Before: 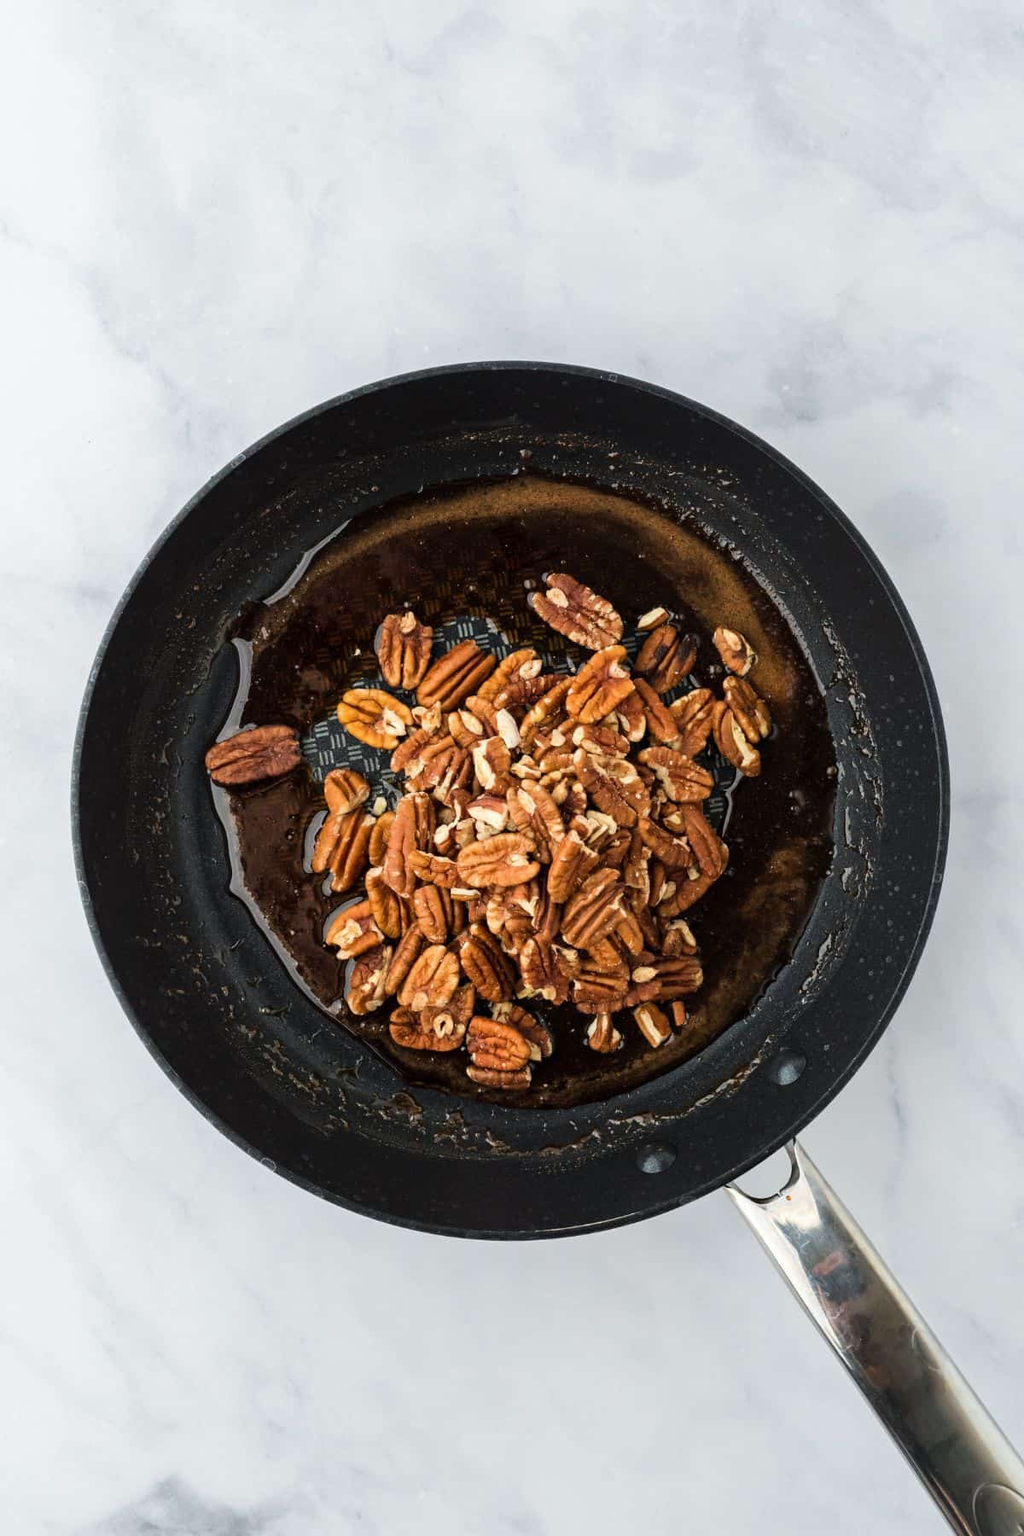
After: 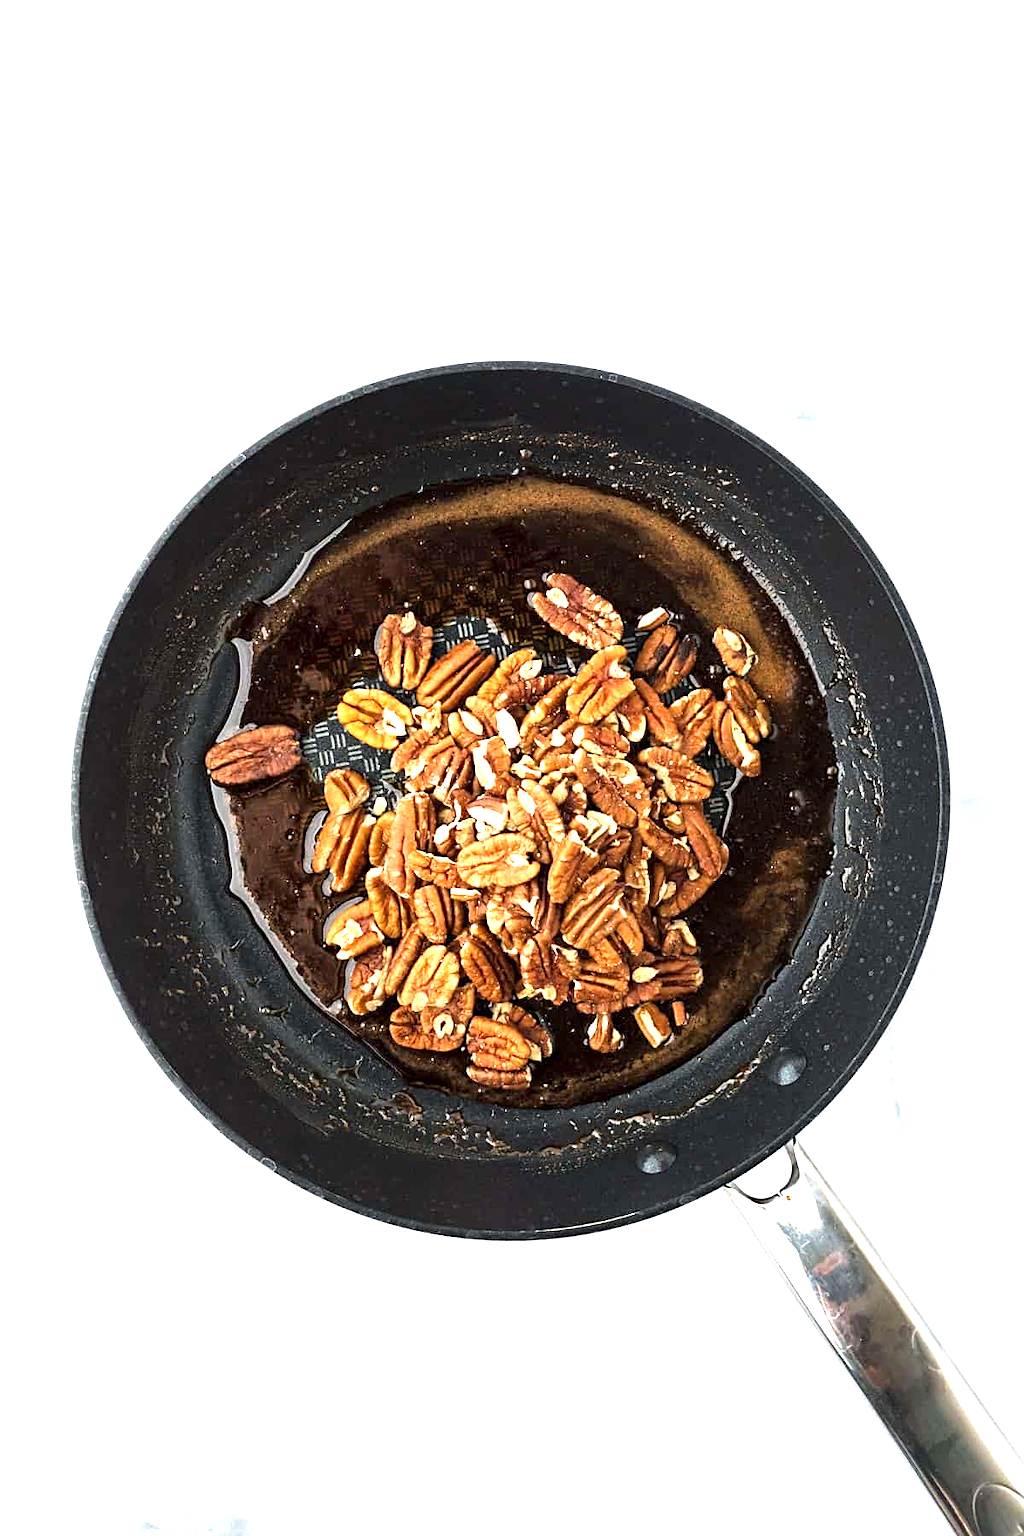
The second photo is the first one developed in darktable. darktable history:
exposure: exposure 1.136 EV, compensate exposure bias true, compensate highlight preservation false
sharpen: on, module defaults
local contrast: mode bilateral grid, contrast 20, coarseness 50, detail 119%, midtone range 0.2
